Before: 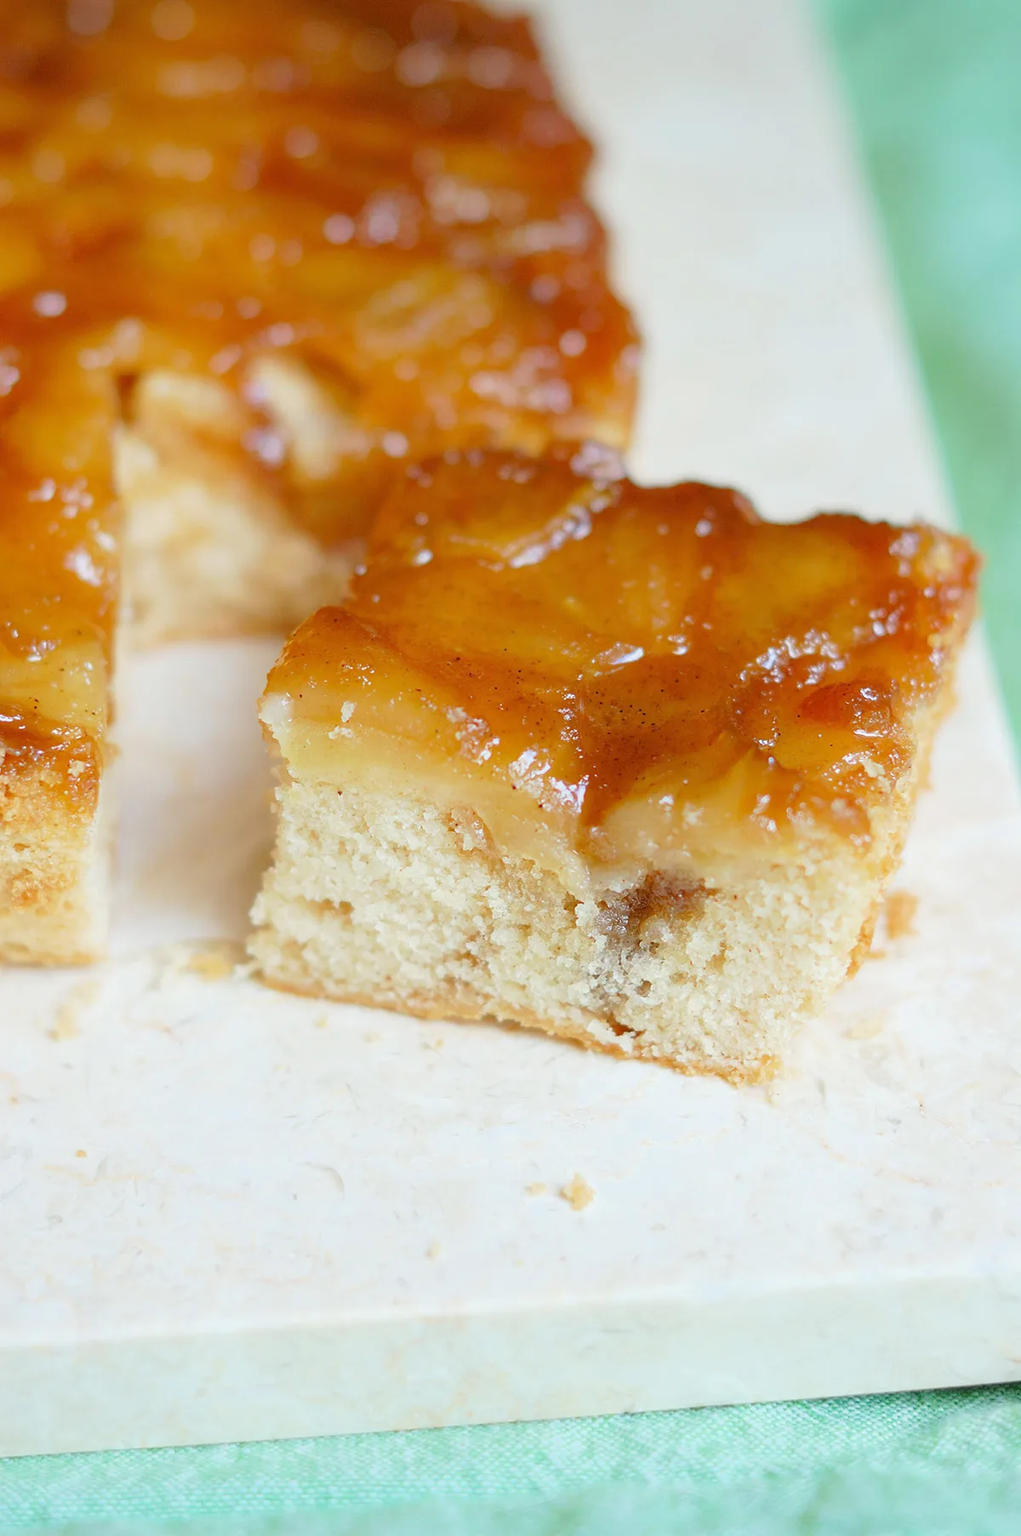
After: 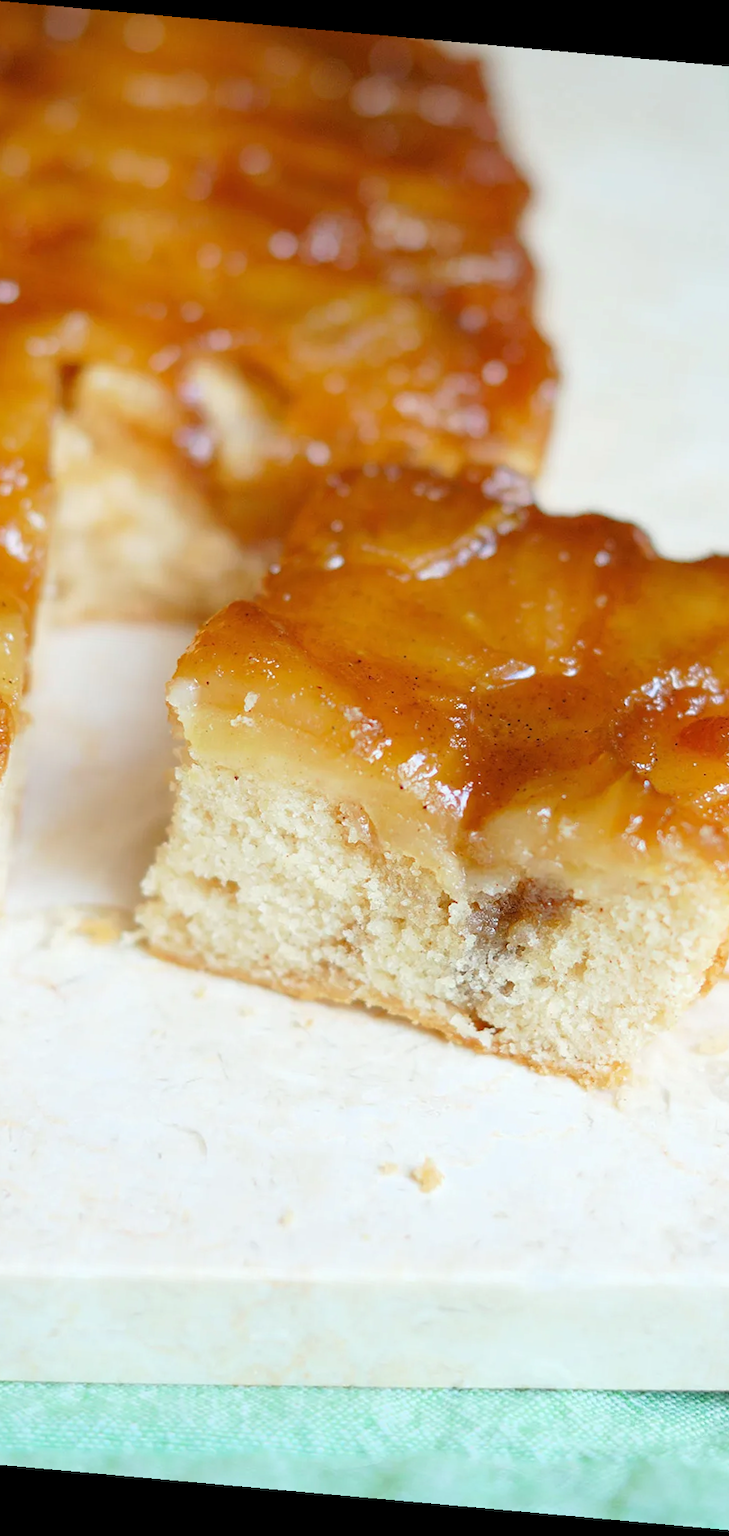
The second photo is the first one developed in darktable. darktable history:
rotate and perspective: rotation 5.12°, automatic cropping off
crop and rotate: left 13.537%, right 19.796%
levels: levels [0.031, 0.5, 0.969]
